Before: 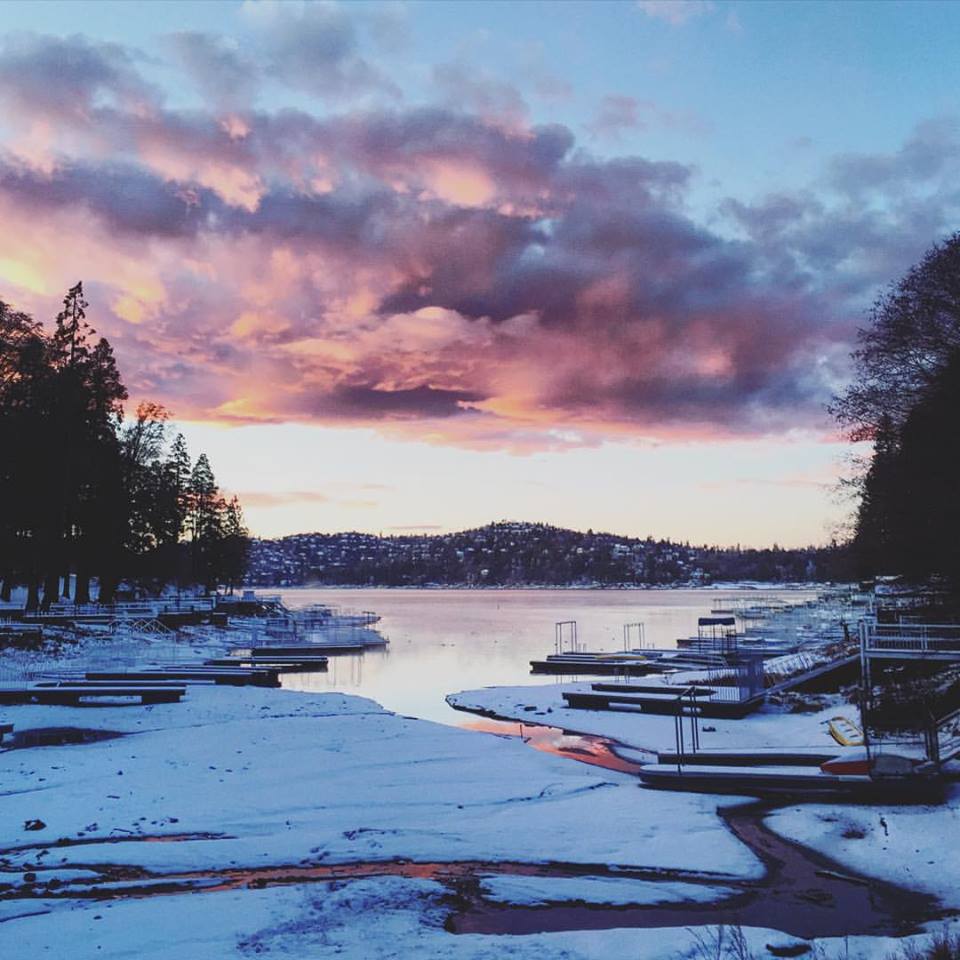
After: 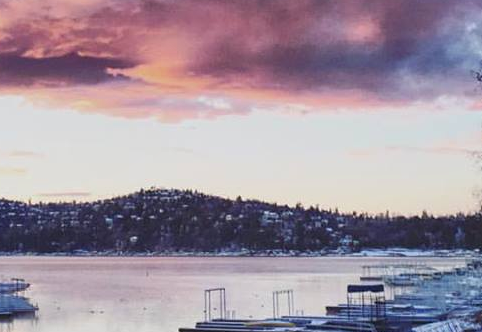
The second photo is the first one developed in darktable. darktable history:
shadows and highlights: shadows 12, white point adjustment 1.2, soften with gaussian
crop: left 36.607%, top 34.735%, right 13.146%, bottom 30.611%
